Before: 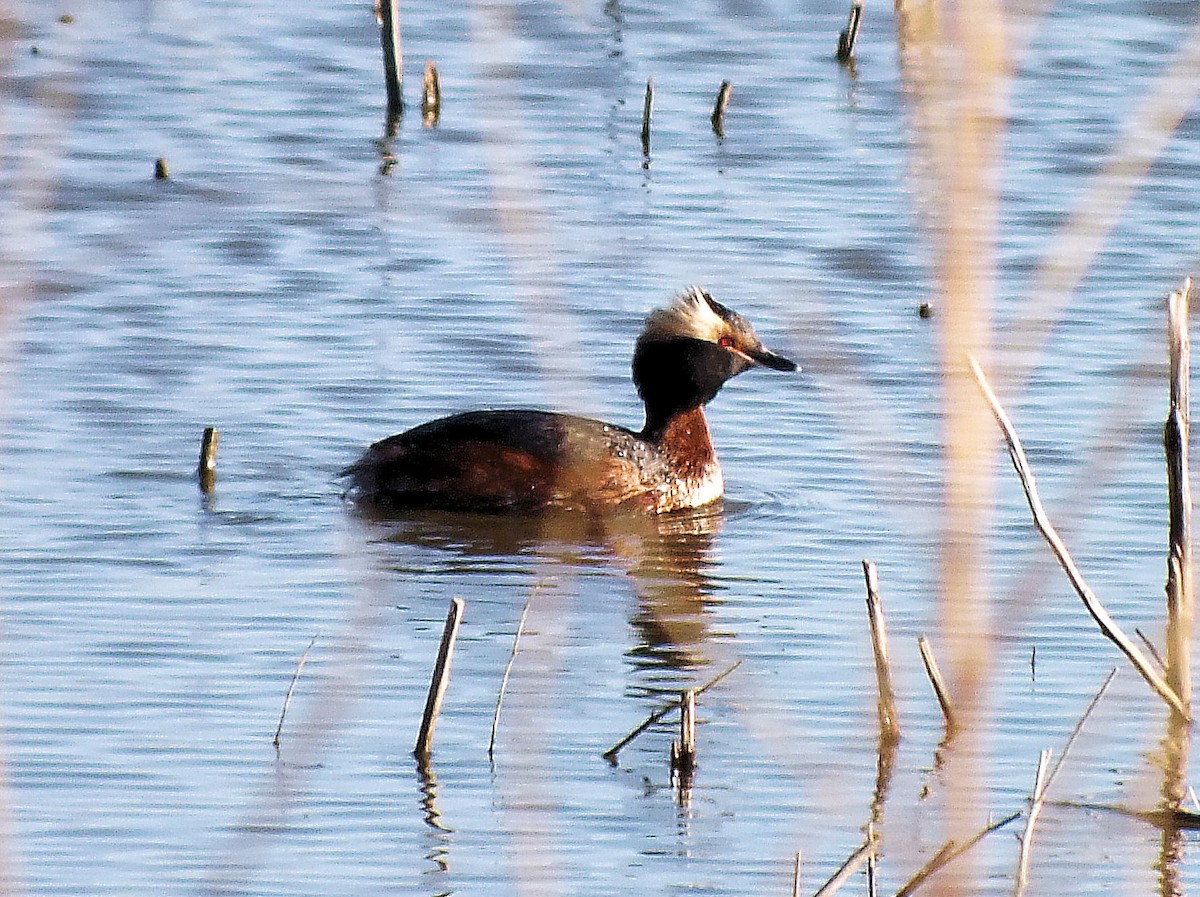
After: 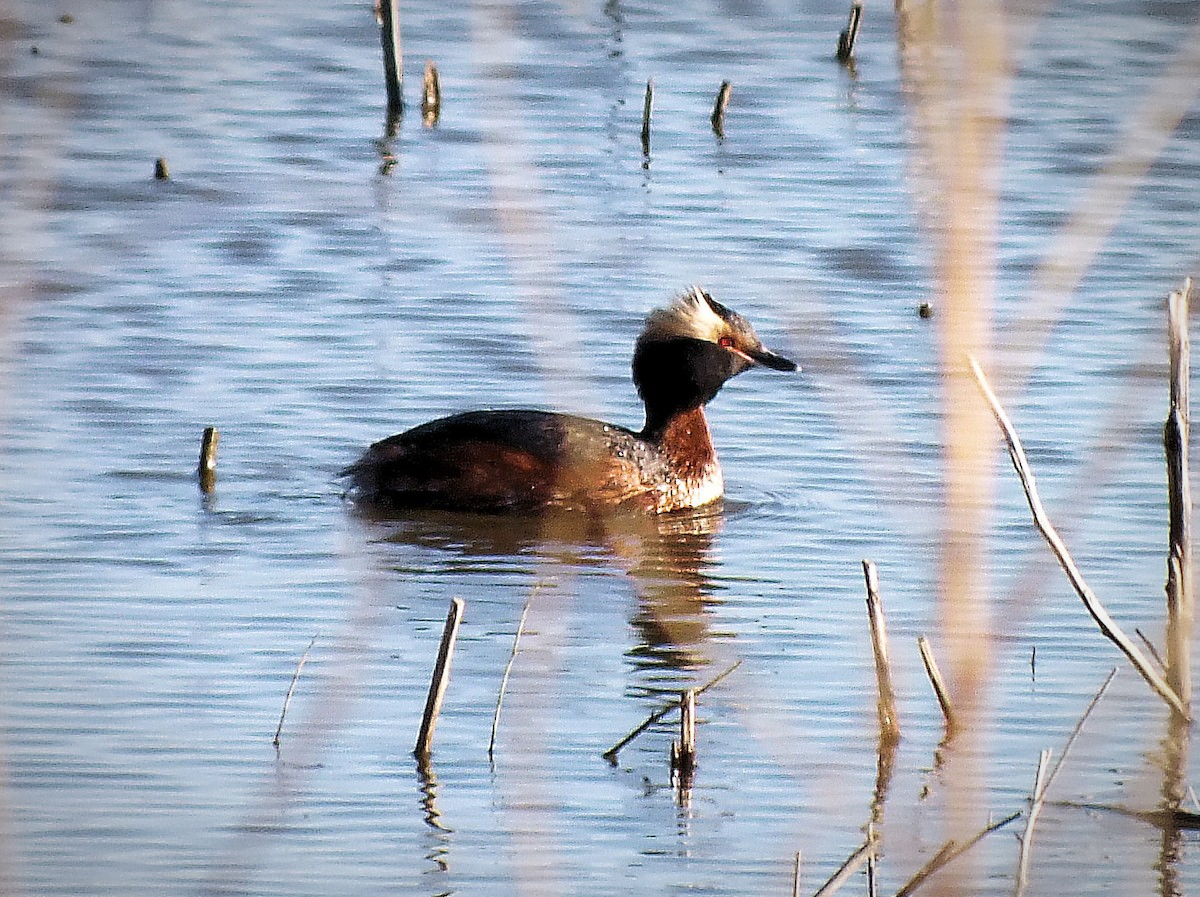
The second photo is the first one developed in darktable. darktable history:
vignetting: brightness -0.456, saturation -0.308, automatic ratio true, unbound false
